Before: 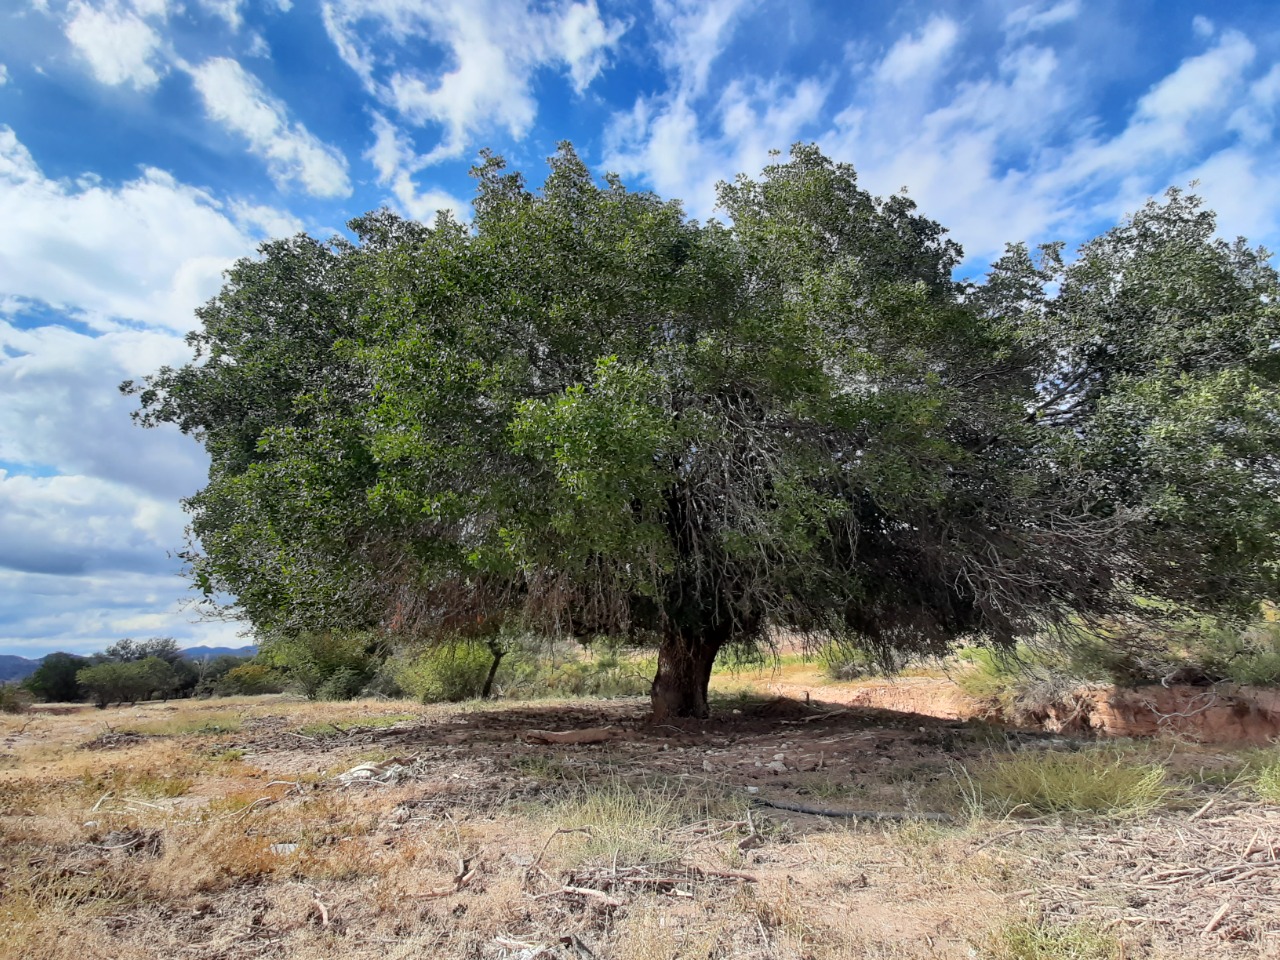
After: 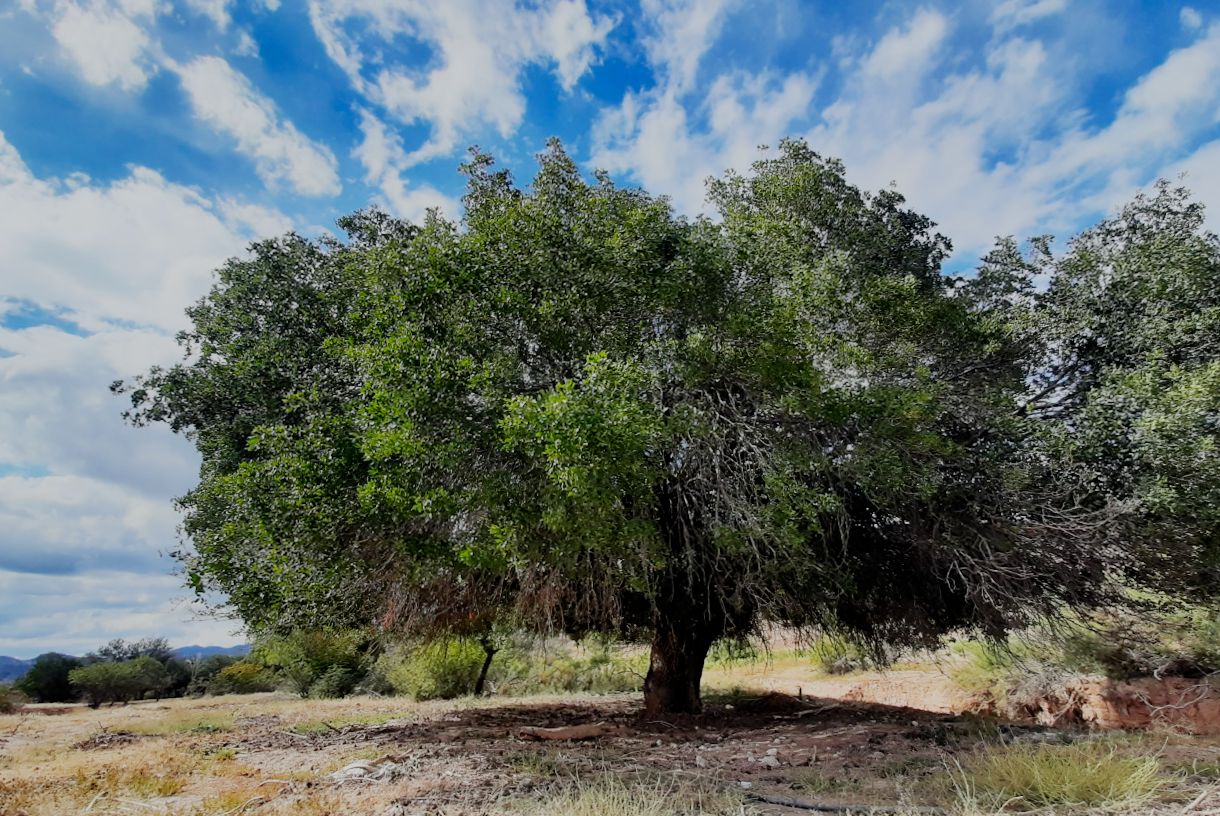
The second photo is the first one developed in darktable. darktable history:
crop and rotate: angle 0.416°, left 0.237%, right 3.488%, bottom 14.147%
filmic rgb: middle gray luminance 28.9%, black relative exposure -10.32 EV, white relative exposure 5.49 EV, target black luminance 0%, hardness 3.96, latitude 2.22%, contrast 1.123, highlights saturation mix 5.29%, shadows ↔ highlights balance 15.85%, preserve chrominance no, color science v5 (2021), contrast in shadows safe, contrast in highlights safe
